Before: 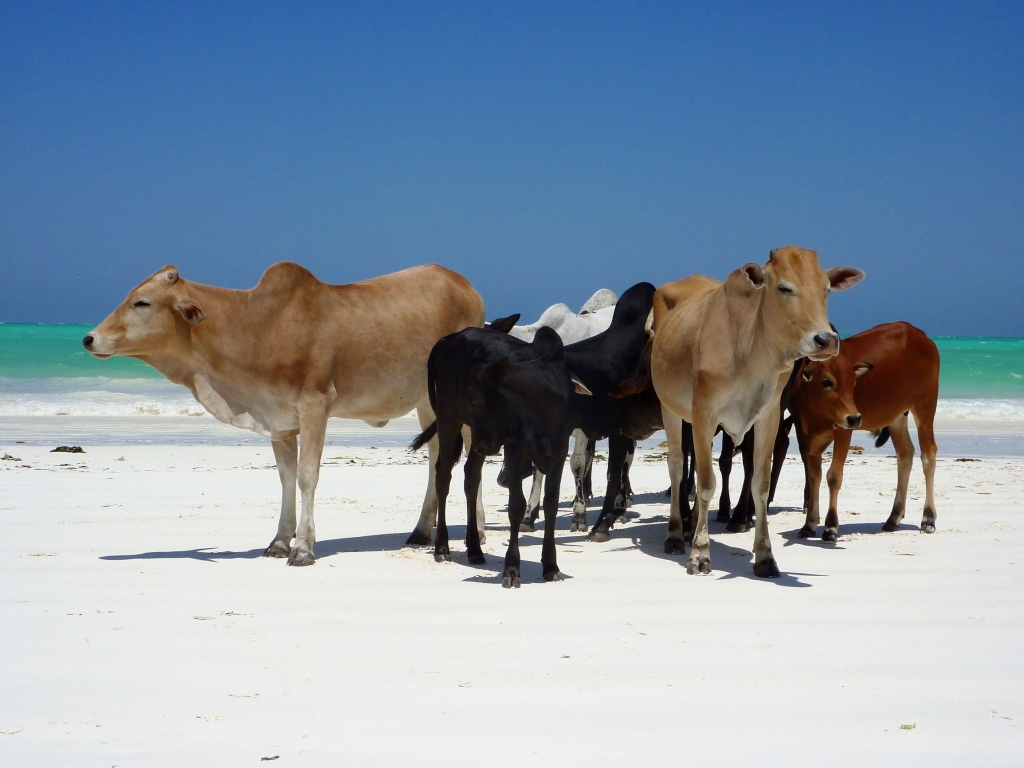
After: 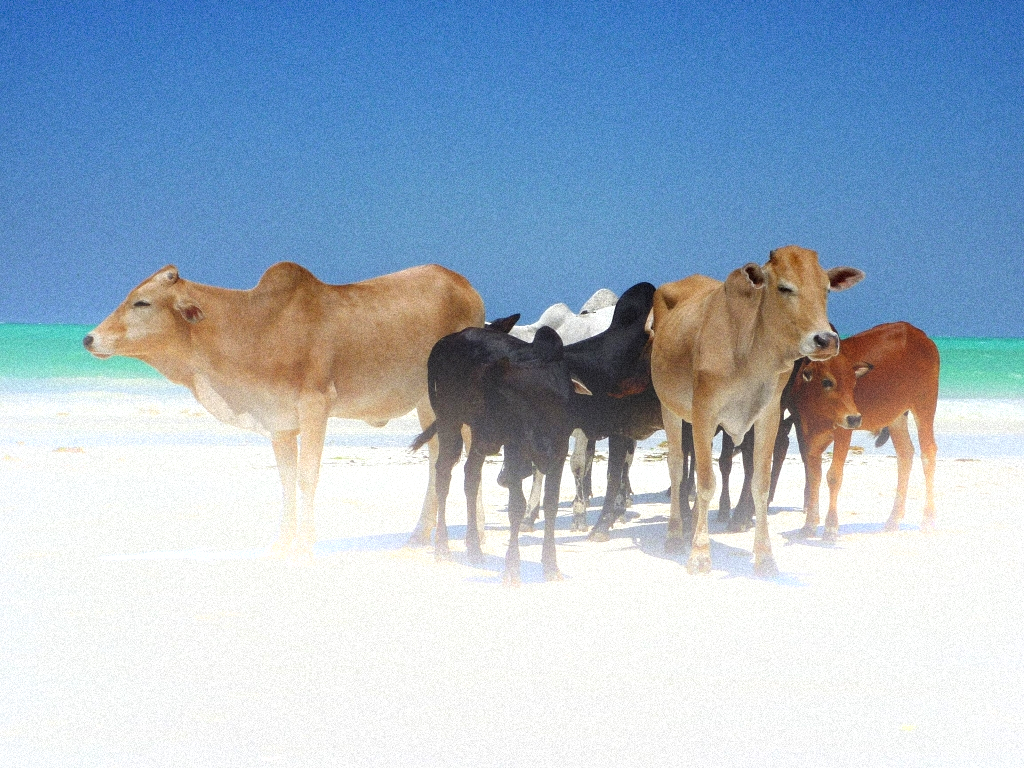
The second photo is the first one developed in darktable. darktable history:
grain: strength 35%, mid-tones bias 0%
exposure: black level correction 0.001, exposure 0.5 EV, compensate exposure bias true, compensate highlight preservation false
bloom: on, module defaults
